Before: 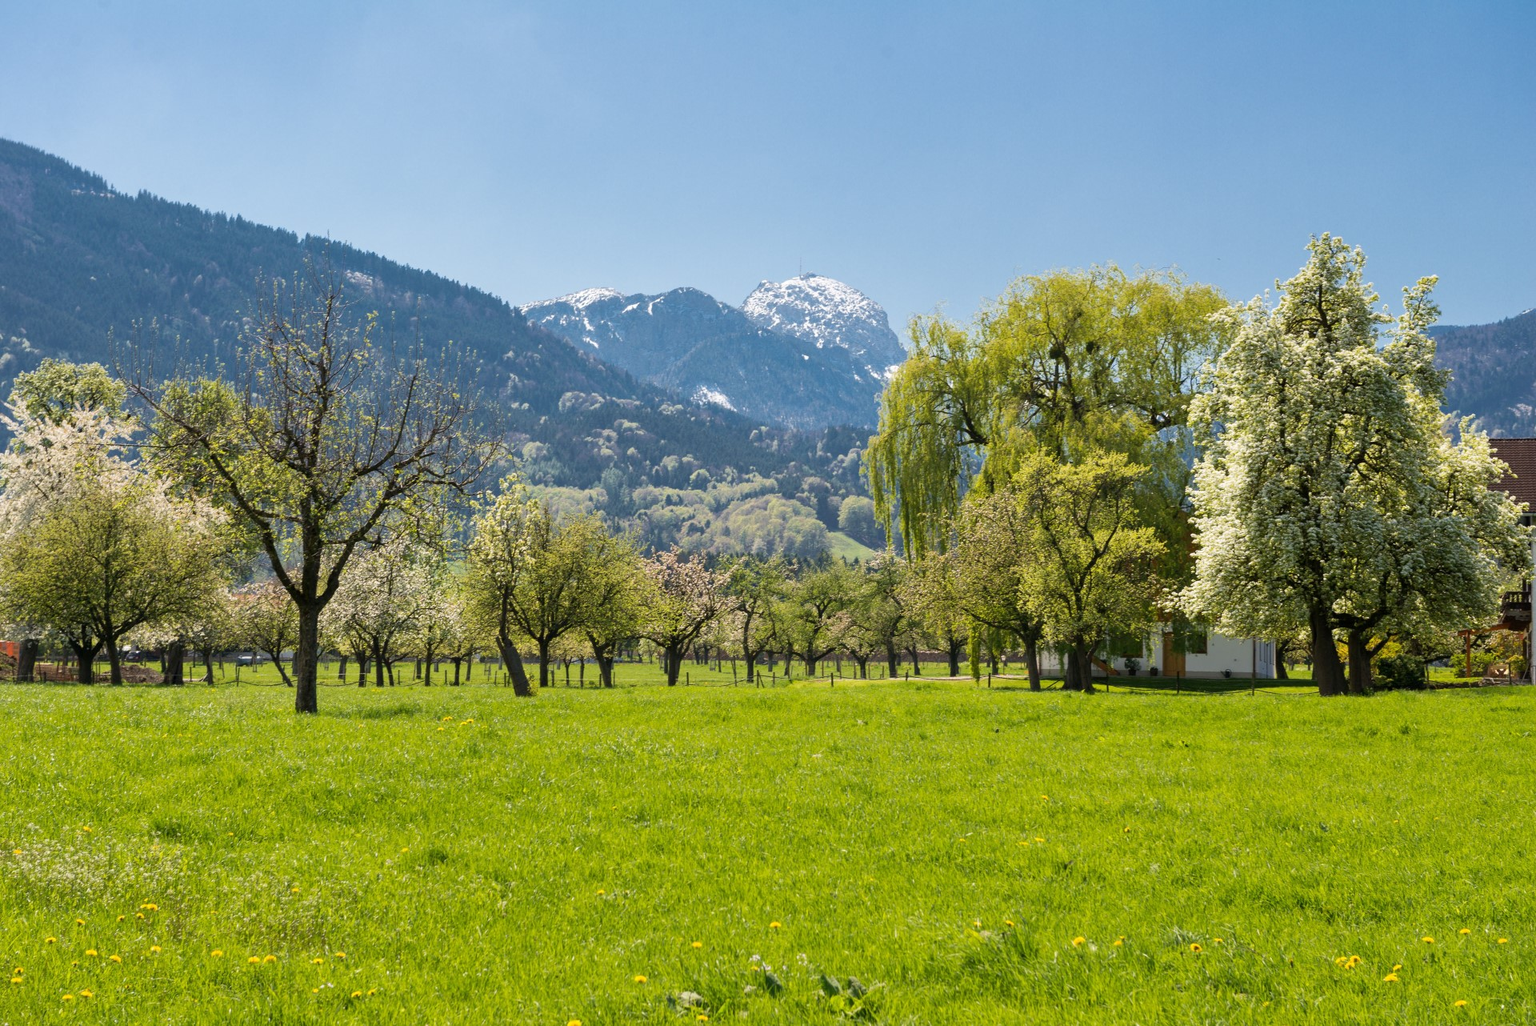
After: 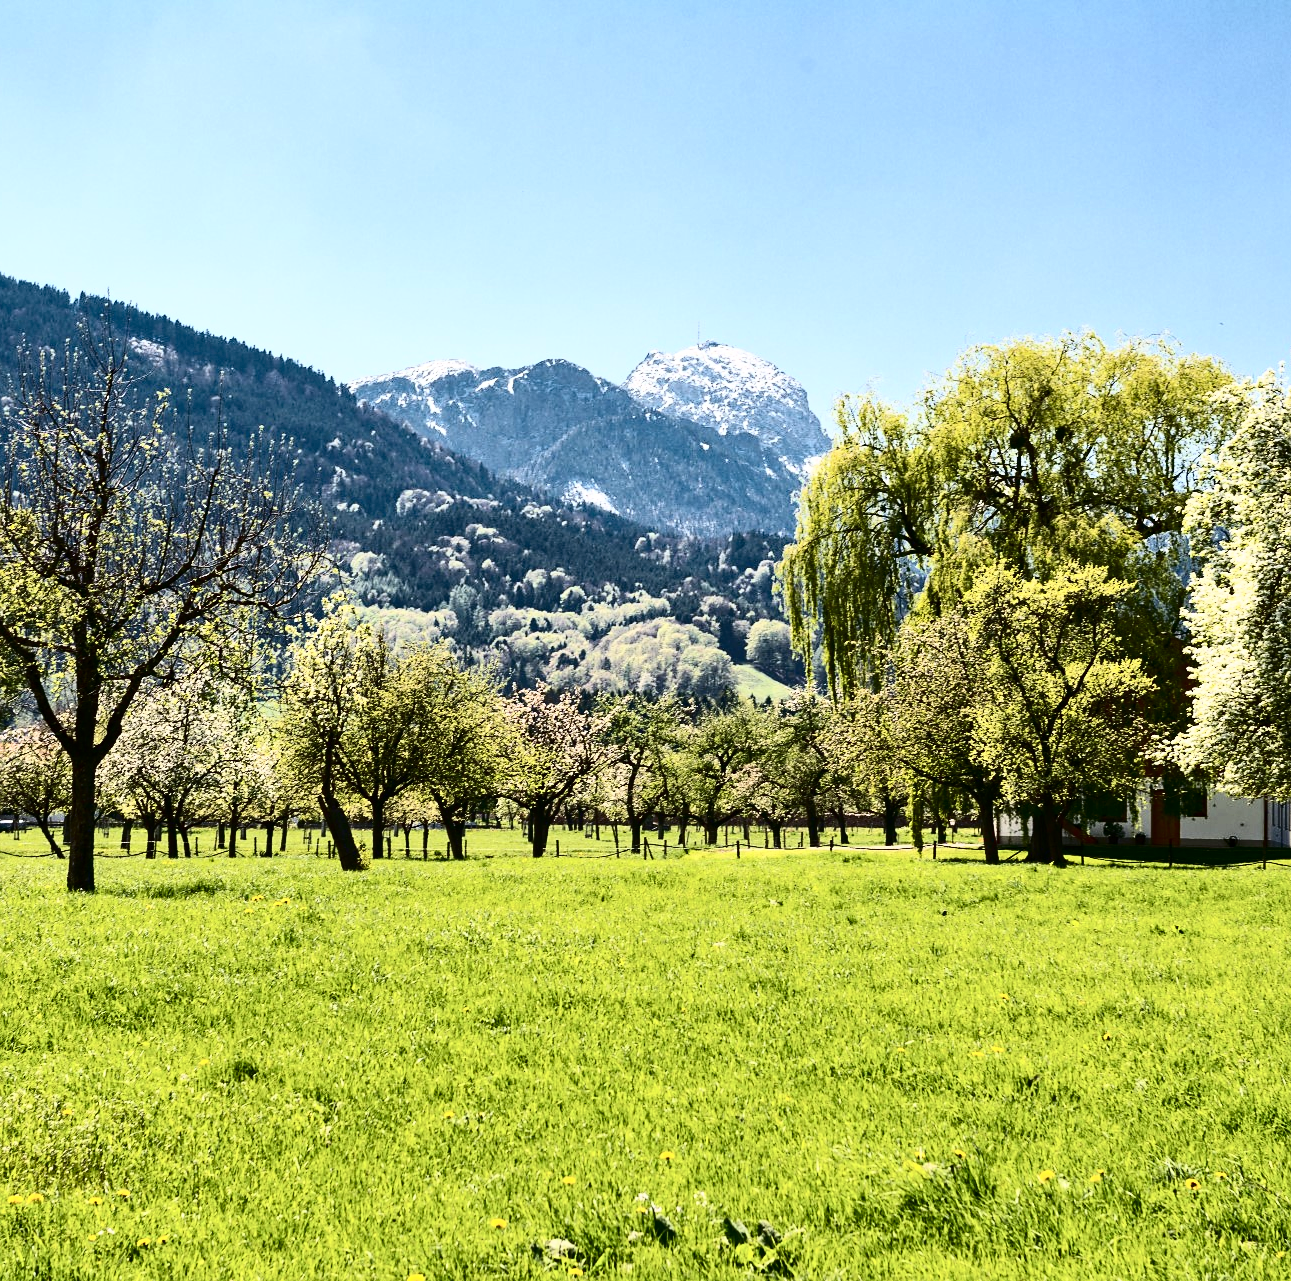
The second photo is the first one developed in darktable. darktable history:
crop and rotate: left 15.754%, right 16.983%
haze removal: compatibility mode true, adaptive false
sharpen: radius 1.486, amount 0.396, threshold 1.344
shadows and highlights: shadows 29.66, highlights -30.49, low approximation 0.01, soften with gaussian
tone curve: curves: ch0 [(0, 0) (0.003, 0.004) (0.011, 0.006) (0.025, 0.008) (0.044, 0.012) (0.069, 0.017) (0.1, 0.021) (0.136, 0.029) (0.177, 0.043) (0.224, 0.062) (0.277, 0.108) (0.335, 0.166) (0.399, 0.301) (0.468, 0.467) (0.543, 0.64) (0.623, 0.803) (0.709, 0.908) (0.801, 0.969) (0.898, 0.988) (1, 1)], color space Lab, independent channels, preserve colors none
